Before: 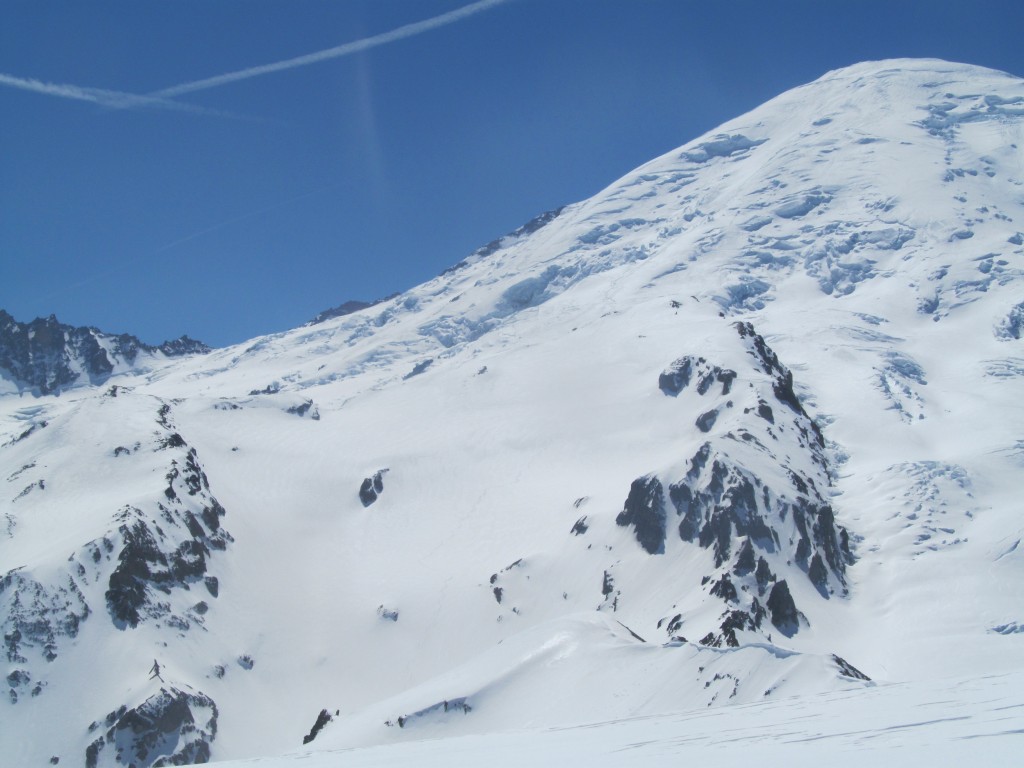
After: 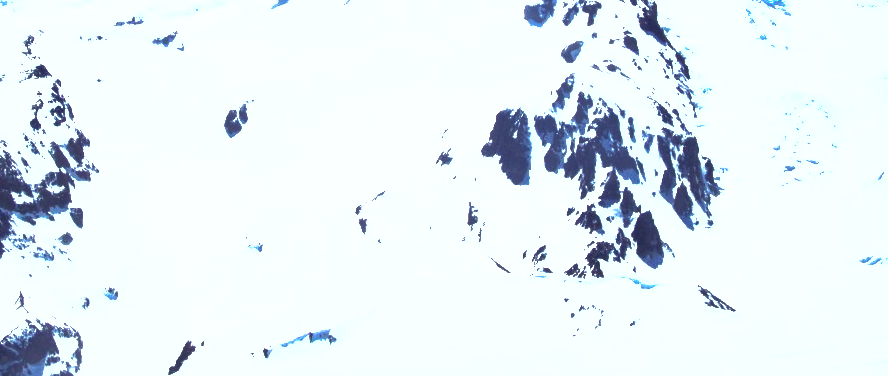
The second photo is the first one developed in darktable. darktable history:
local contrast: mode bilateral grid, contrast 99, coarseness 99, detail 107%, midtone range 0.2
tone equalizer: -8 EV -0.751 EV, -7 EV -0.717 EV, -6 EV -0.584 EV, -5 EV -0.389 EV, -3 EV 0.394 EV, -2 EV 0.6 EV, -1 EV 0.676 EV, +0 EV 0.732 EV, edges refinement/feathering 500, mask exposure compensation -1.57 EV, preserve details no
shadows and highlights: on, module defaults
color balance rgb: shadows lift › luminance -21.778%, shadows lift › chroma 8.757%, shadows lift › hue 283.33°, linear chroma grading › global chroma 8.898%, perceptual saturation grading › global saturation 30.454%, perceptual brilliance grading › highlights 74.942%, perceptual brilliance grading › shadows -29.733%, global vibrance 20%
crop and rotate: left 13.253%, top 48.049%, bottom 2.865%
